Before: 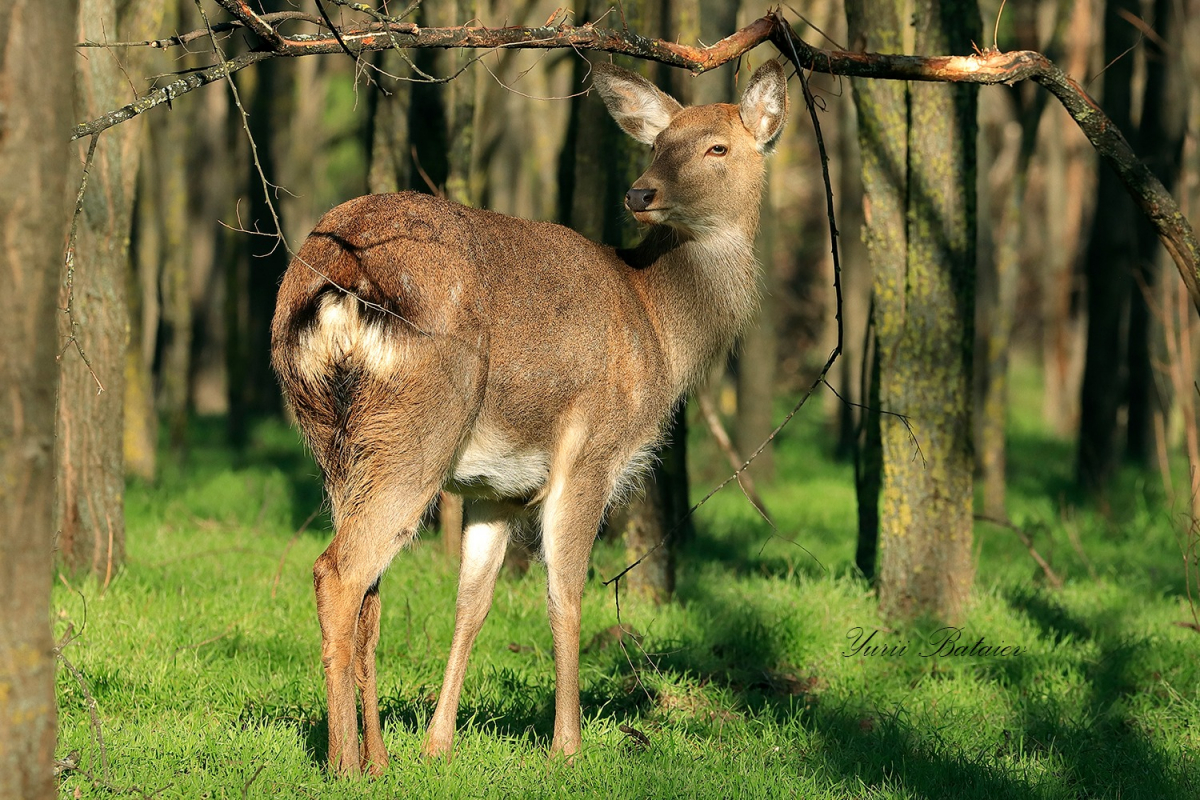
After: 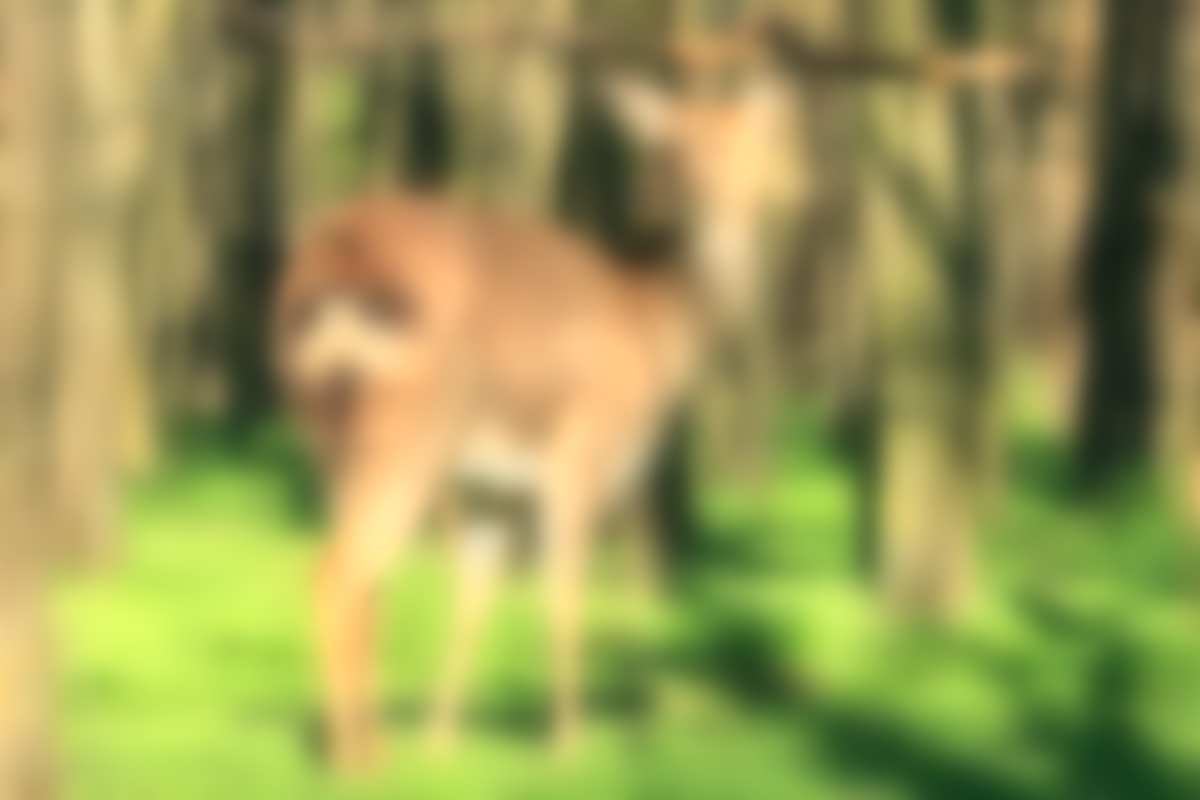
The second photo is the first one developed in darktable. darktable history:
lowpass: radius 16, unbound 0
exposure: black level correction 0, exposure 1.1 EV, compensate highlight preservation false
rotate and perspective: automatic cropping off
